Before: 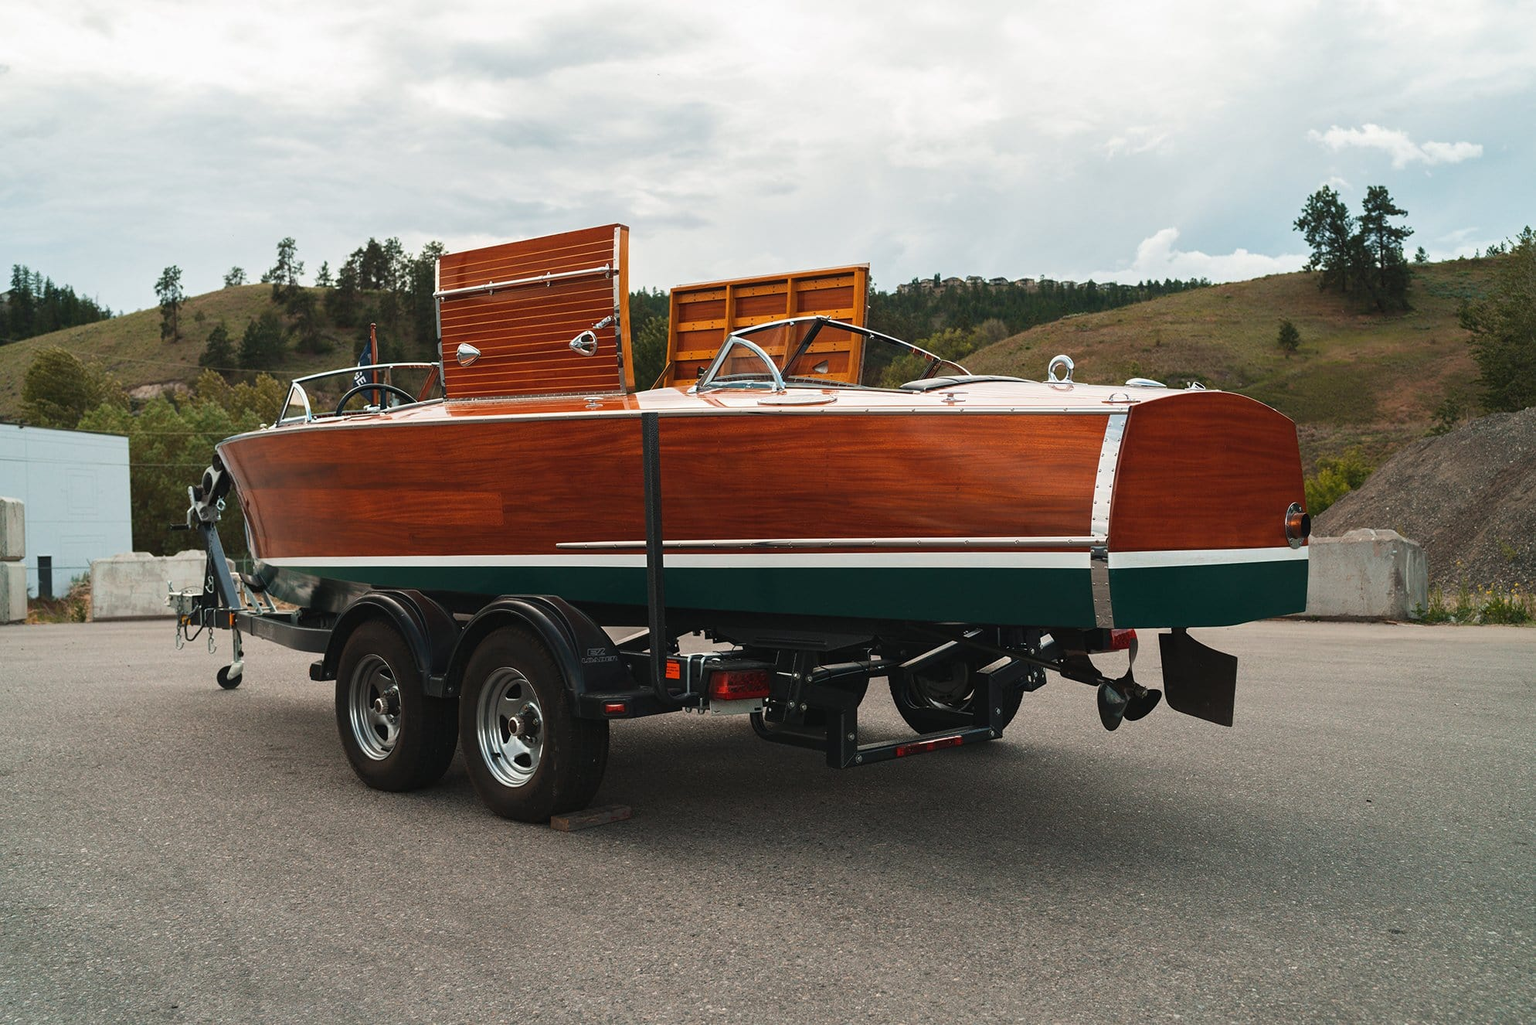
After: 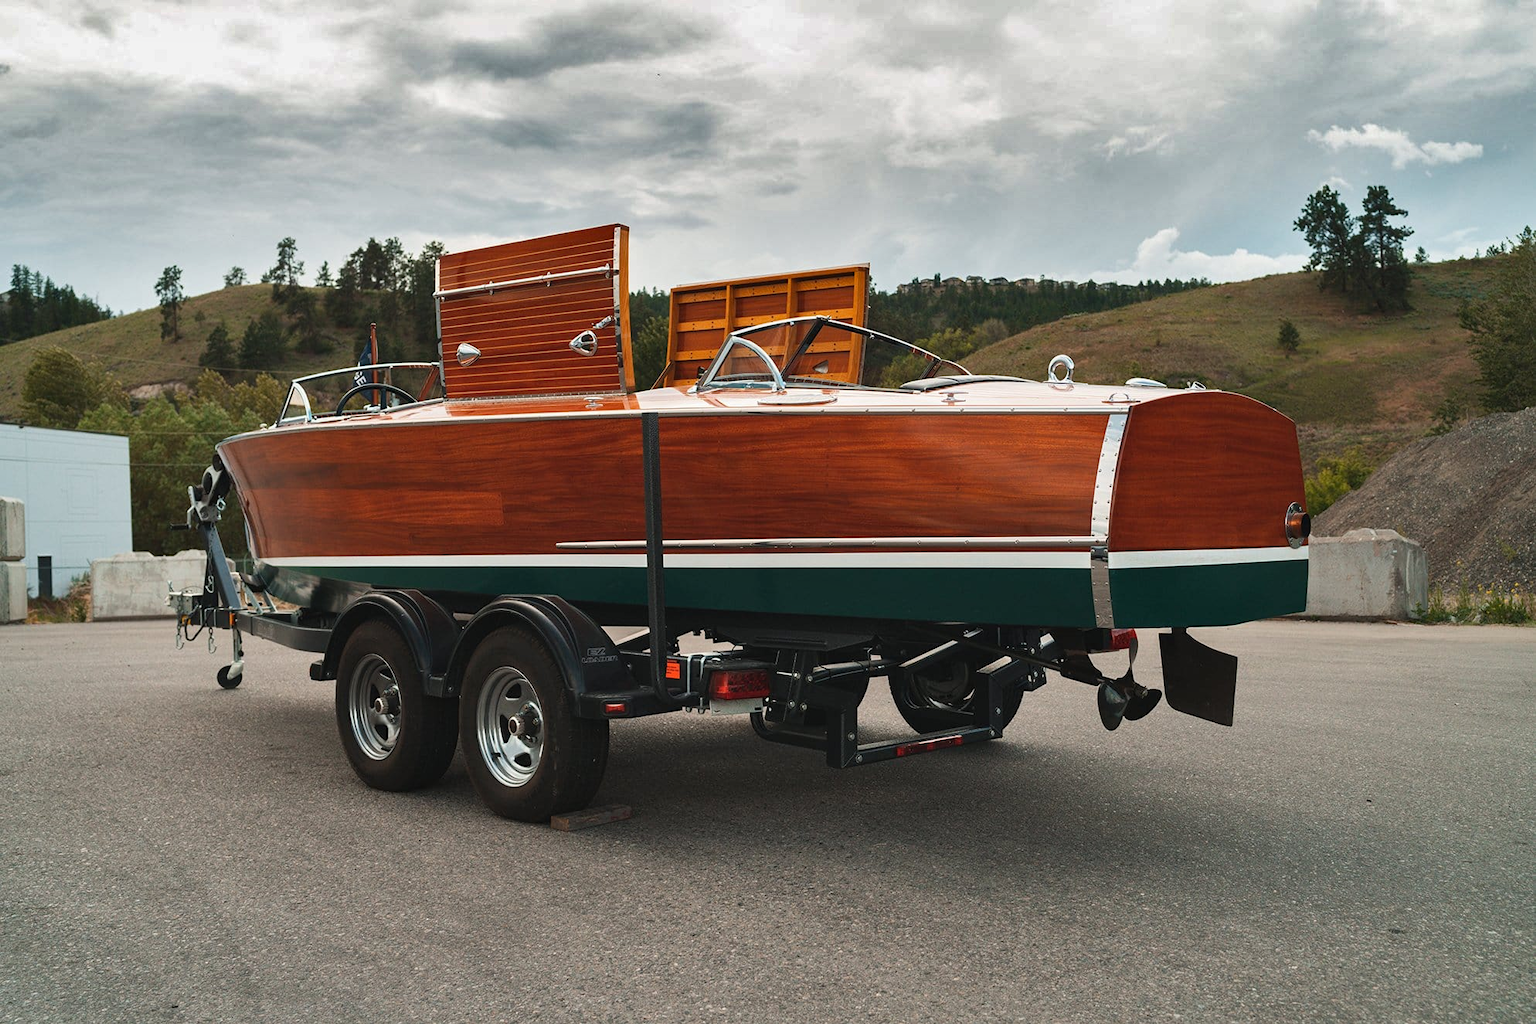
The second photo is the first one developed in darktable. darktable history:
shadows and highlights: radius 107.1, shadows 40.46, highlights -72.73, low approximation 0.01, soften with gaussian
tone curve: curves: ch0 [(0, 0) (0.003, 0.003) (0.011, 0.011) (0.025, 0.024) (0.044, 0.044) (0.069, 0.068) (0.1, 0.098) (0.136, 0.133) (0.177, 0.174) (0.224, 0.22) (0.277, 0.272) (0.335, 0.329) (0.399, 0.392) (0.468, 0.46) (0.543, 0.546) (0.623, 0.626) (0.709, 0.711) (0.801, 0.802) (0.898, 0.898) (1, 1)], color space Lab, independent channels, preserve colors none
